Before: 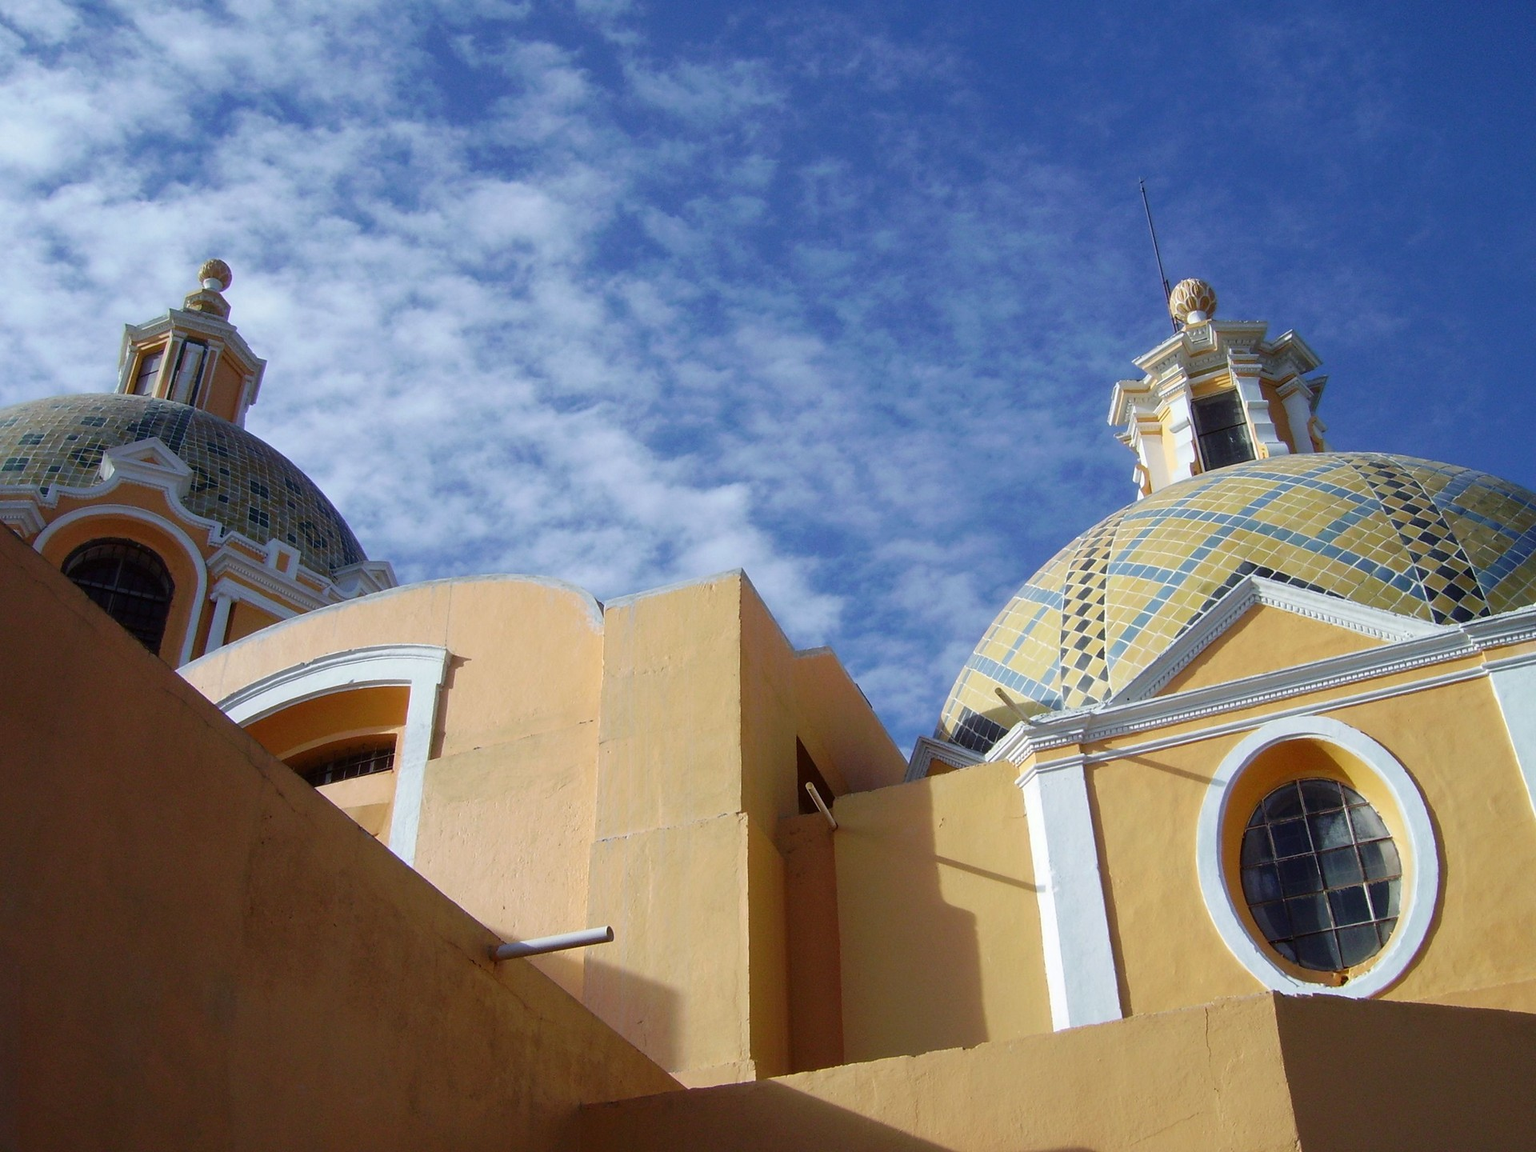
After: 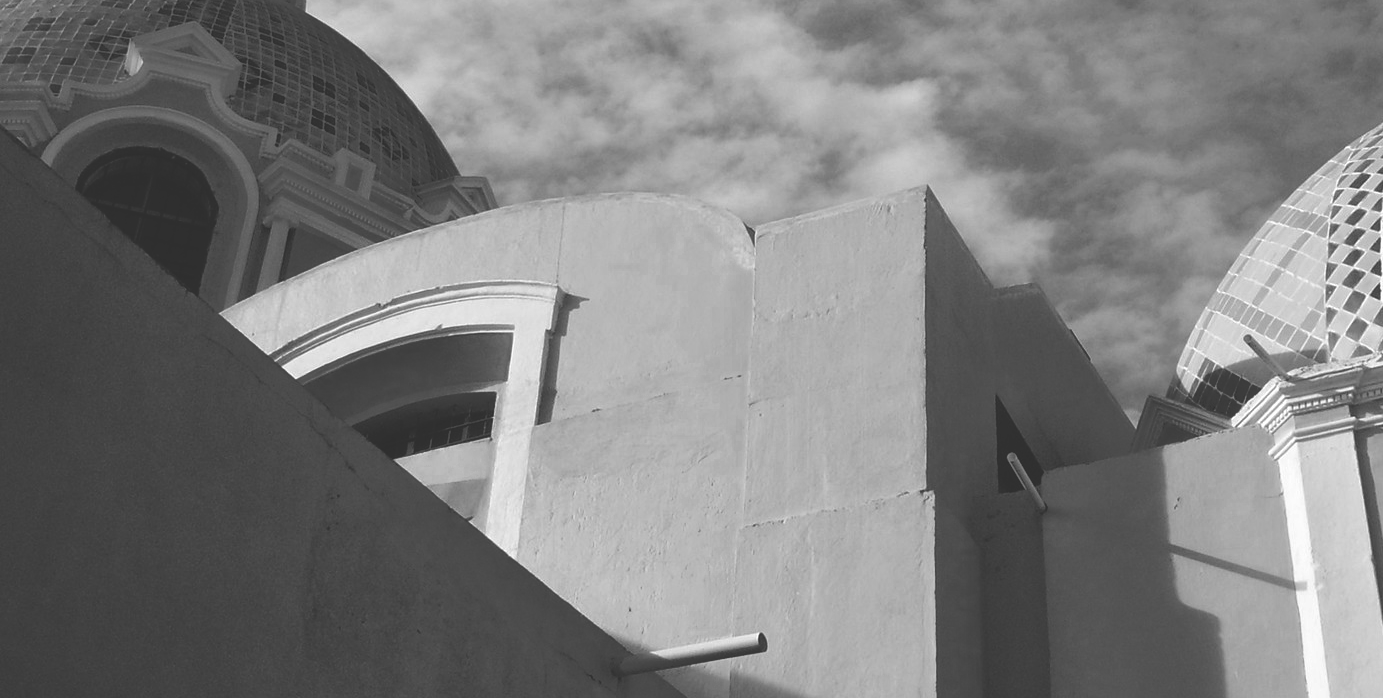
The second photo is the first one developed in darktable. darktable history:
rgb curve: curves: ch0 [(0, 0.186) (0.314, 0.284) (0.576, 0.466) (0.805, 0.691) (0.936, 0.886)]; ch1 [(0, 0.186) (0.314, 0.284) (0.581, 0.534) (0.771, 0.746) (0.936, 0.958)]; ch2 [(0, 0.216) (0.275, 0.39) (1, 1)], mode RGB, independent channels, compensate middle gray true, preserve colors none
crop: top 36.498%, right 27.964%, bottom 14.995%
tone equalizer: -8 EV -0.528 EV, -7 EV -0.319 EV, -6 EV -0.083 EV, -5 EV 0.413 EV, -4 EV 0.985 EV, -3 EV 0.791 EV, -2 EV -0.01 EV, -1 EV 0.14 EV, +0 EV -0.012 EV, smoothing 1
color zones: curves: ch0 [(0.006, 0.385) (0.143, 0.563) (0.243, 0.321) (0.352, 0.464) (0.516, 0.456) (0.625, 0.5) (0.75, 0.5) (0.875, 0.5)]; ch1 [(0, 0.5) (0.134, 0.504) (0.246, 0.463) (0.421, 0.515) (0.5, 0.56) (0.625, 0.5) (0.75, 0.5) (0.875, 0.5)]; ch2 [(0, 0.5) (0.131, 0.426) (0.307, 0.289) (0.38, 0.188) (0.513, 0.216) (0.625, 0.548) (0.75, 0.468) (0.838, 0.396) (0.971, 0.311)]
monochrome: on, module defaults
